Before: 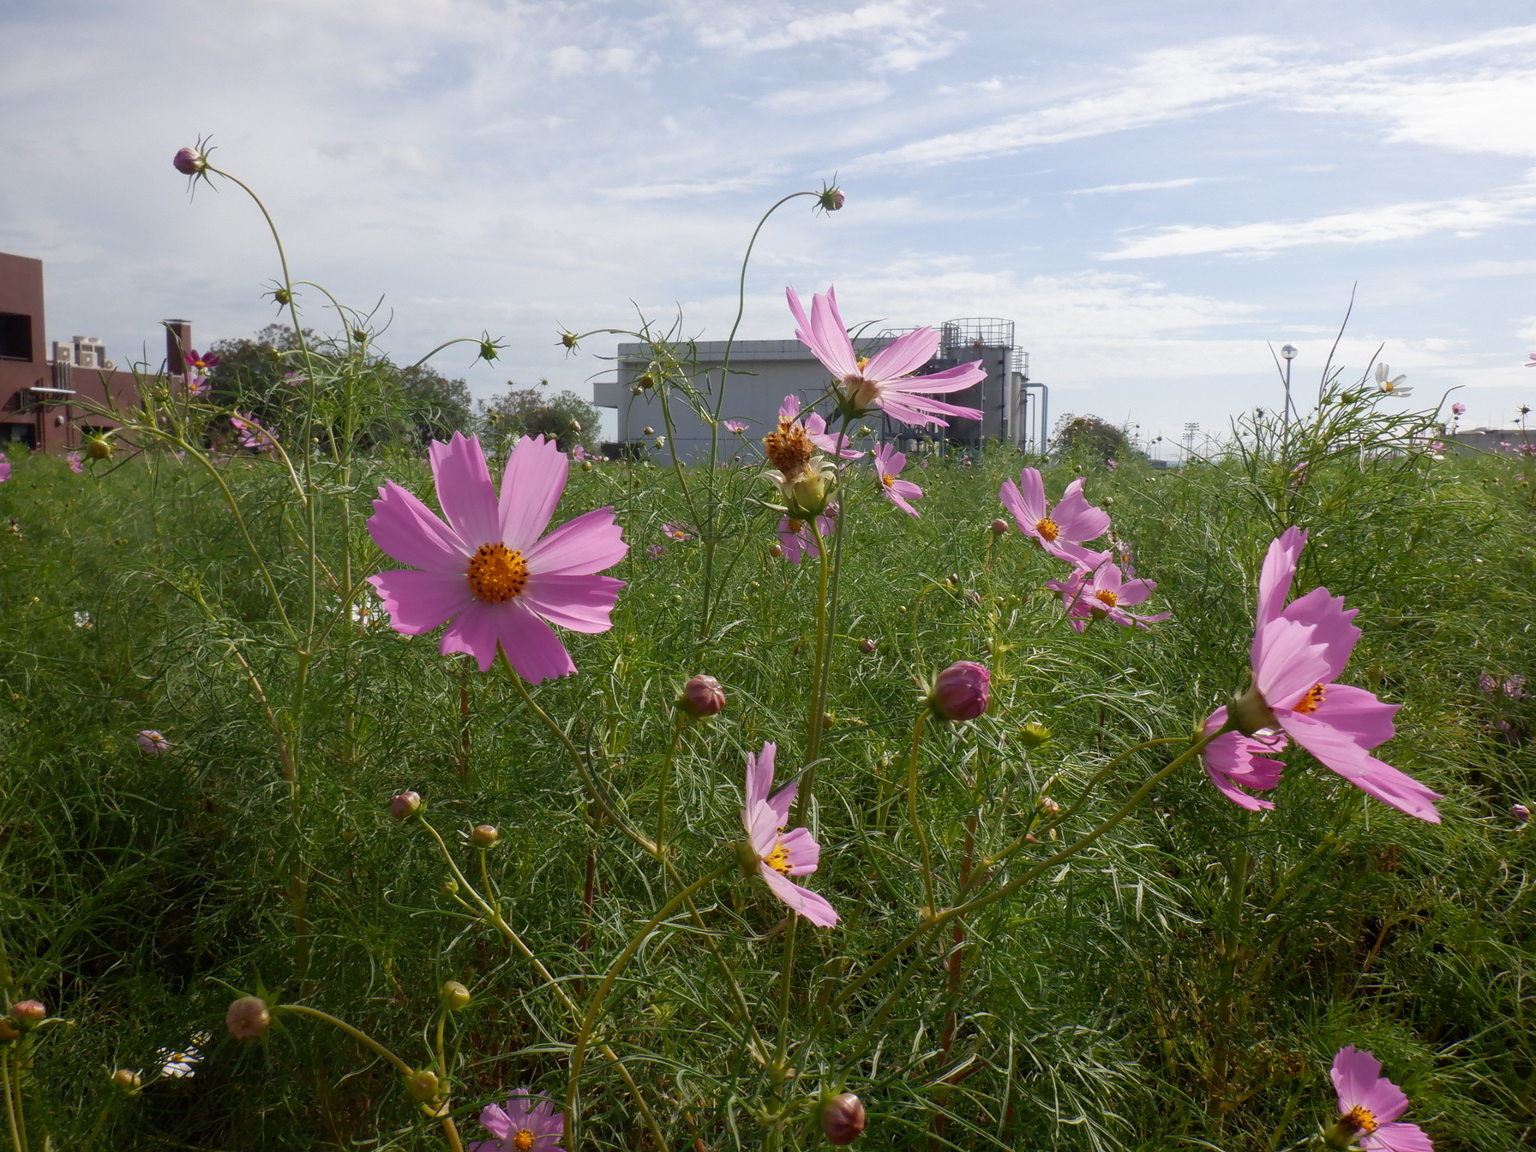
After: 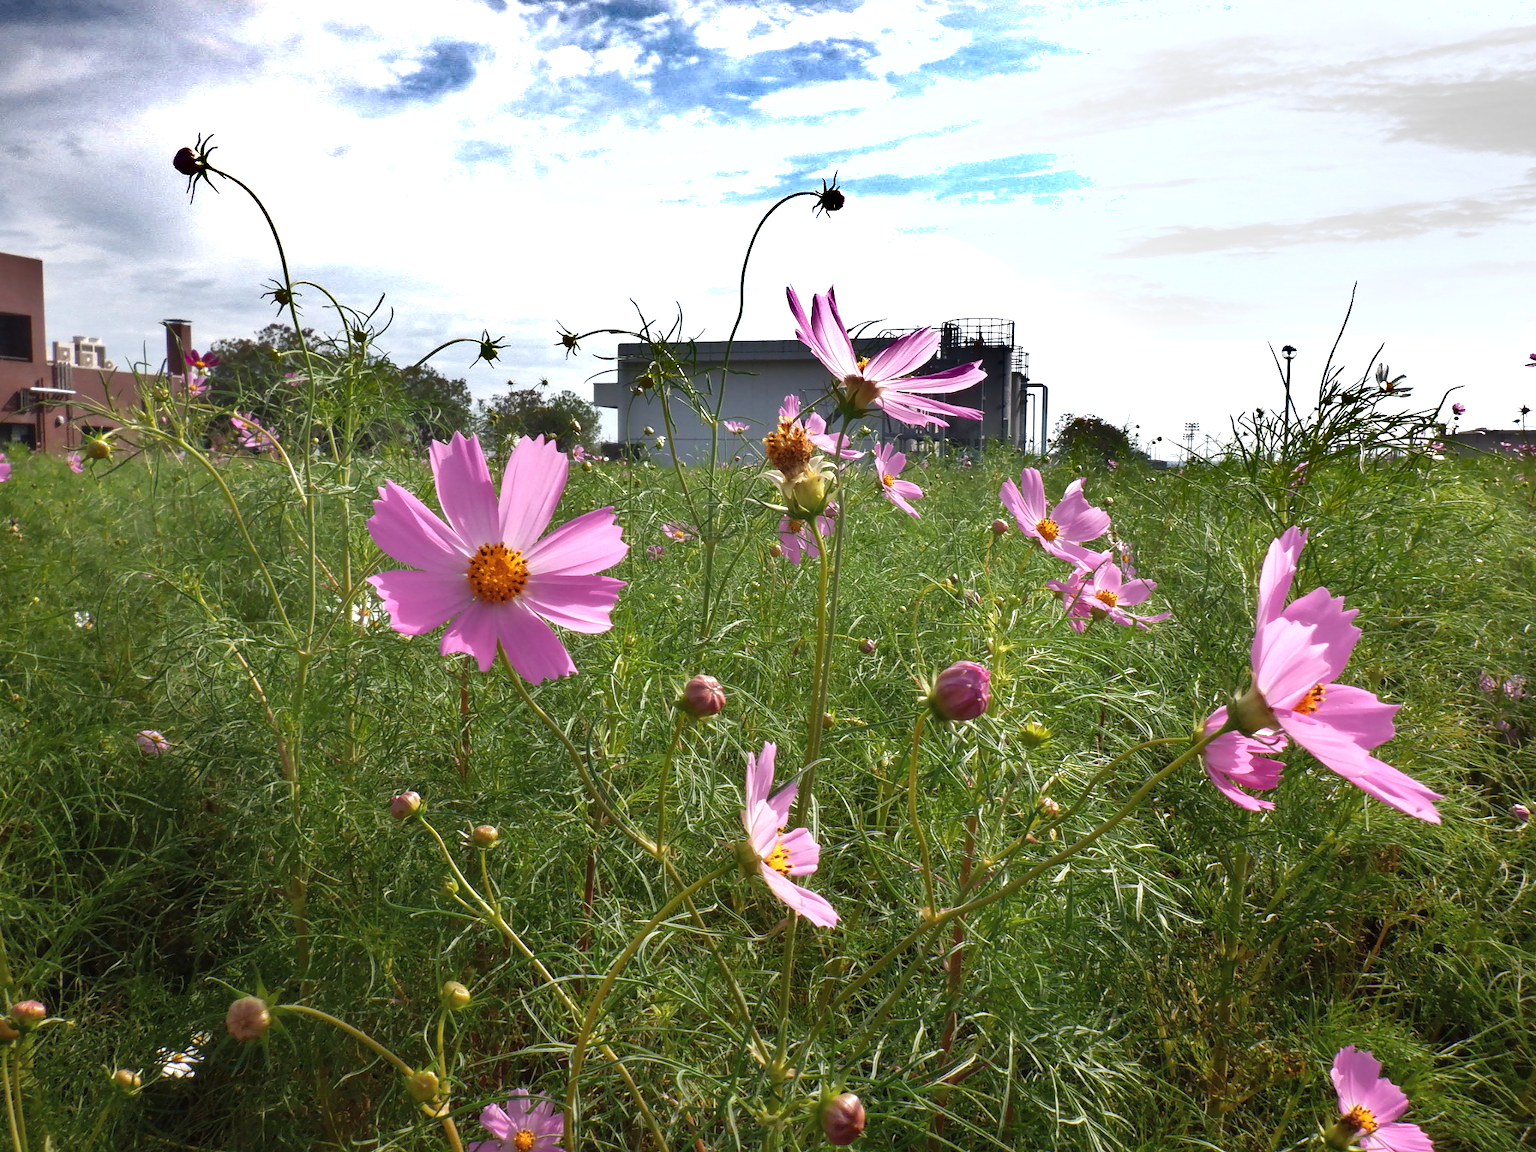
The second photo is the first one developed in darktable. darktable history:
local contrast: highlights 107%, shadows 99%, detail 120%, midtone range 0.2
exposure: black level correction -0.002, exposure 0.706 EV, compensate highlight preservation false
shadows and highlights: shadows 20.81, highlights -82.79, soften with gaussian
